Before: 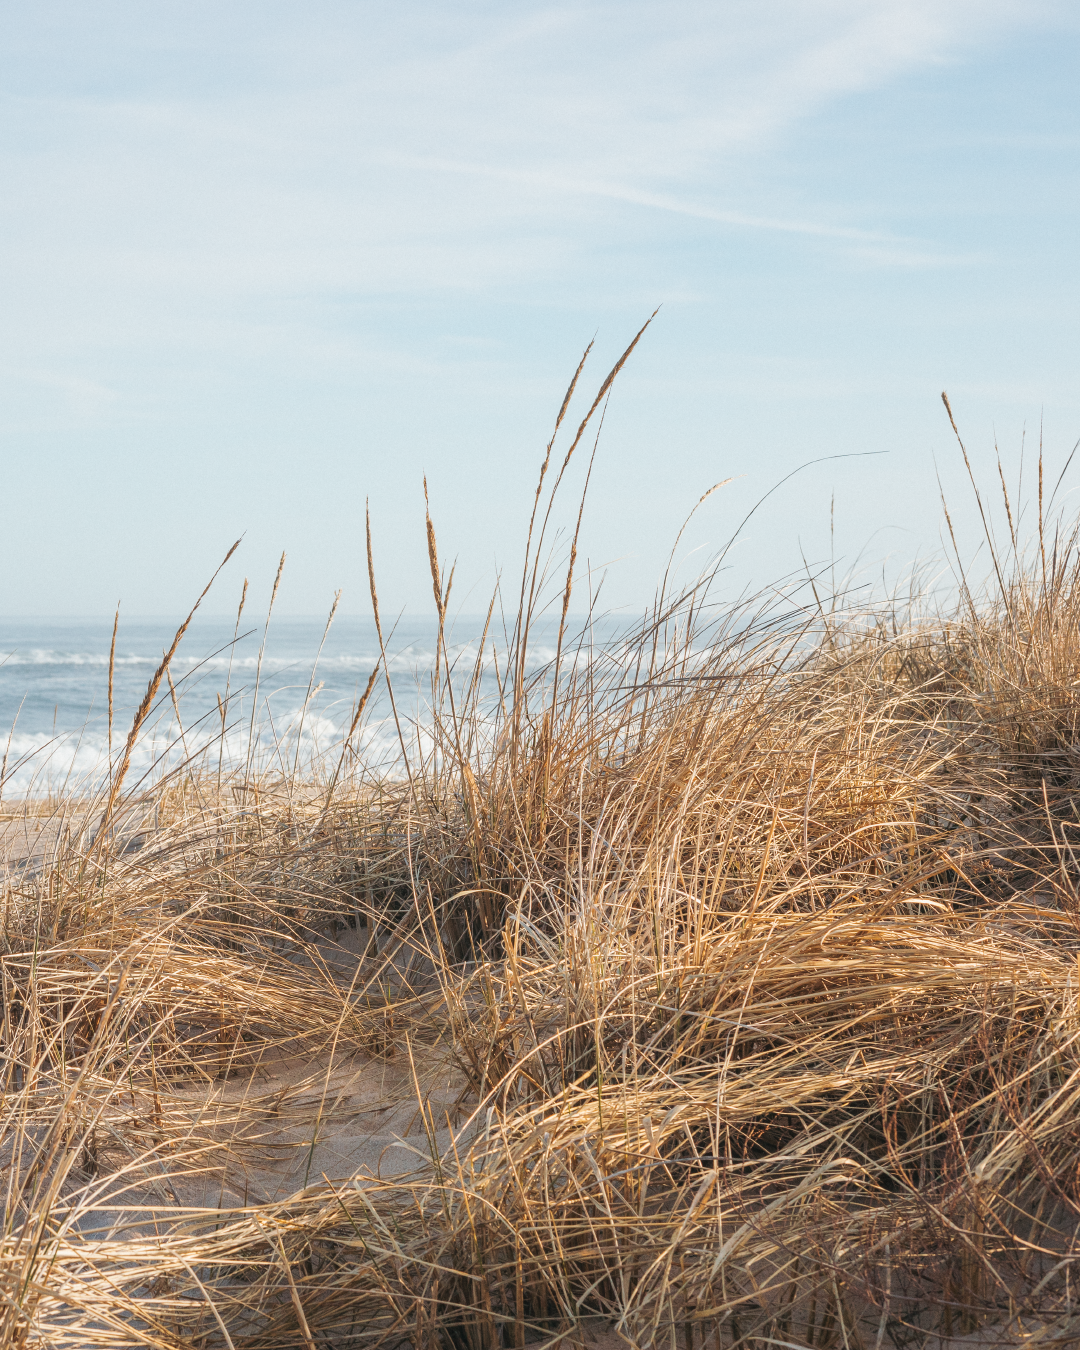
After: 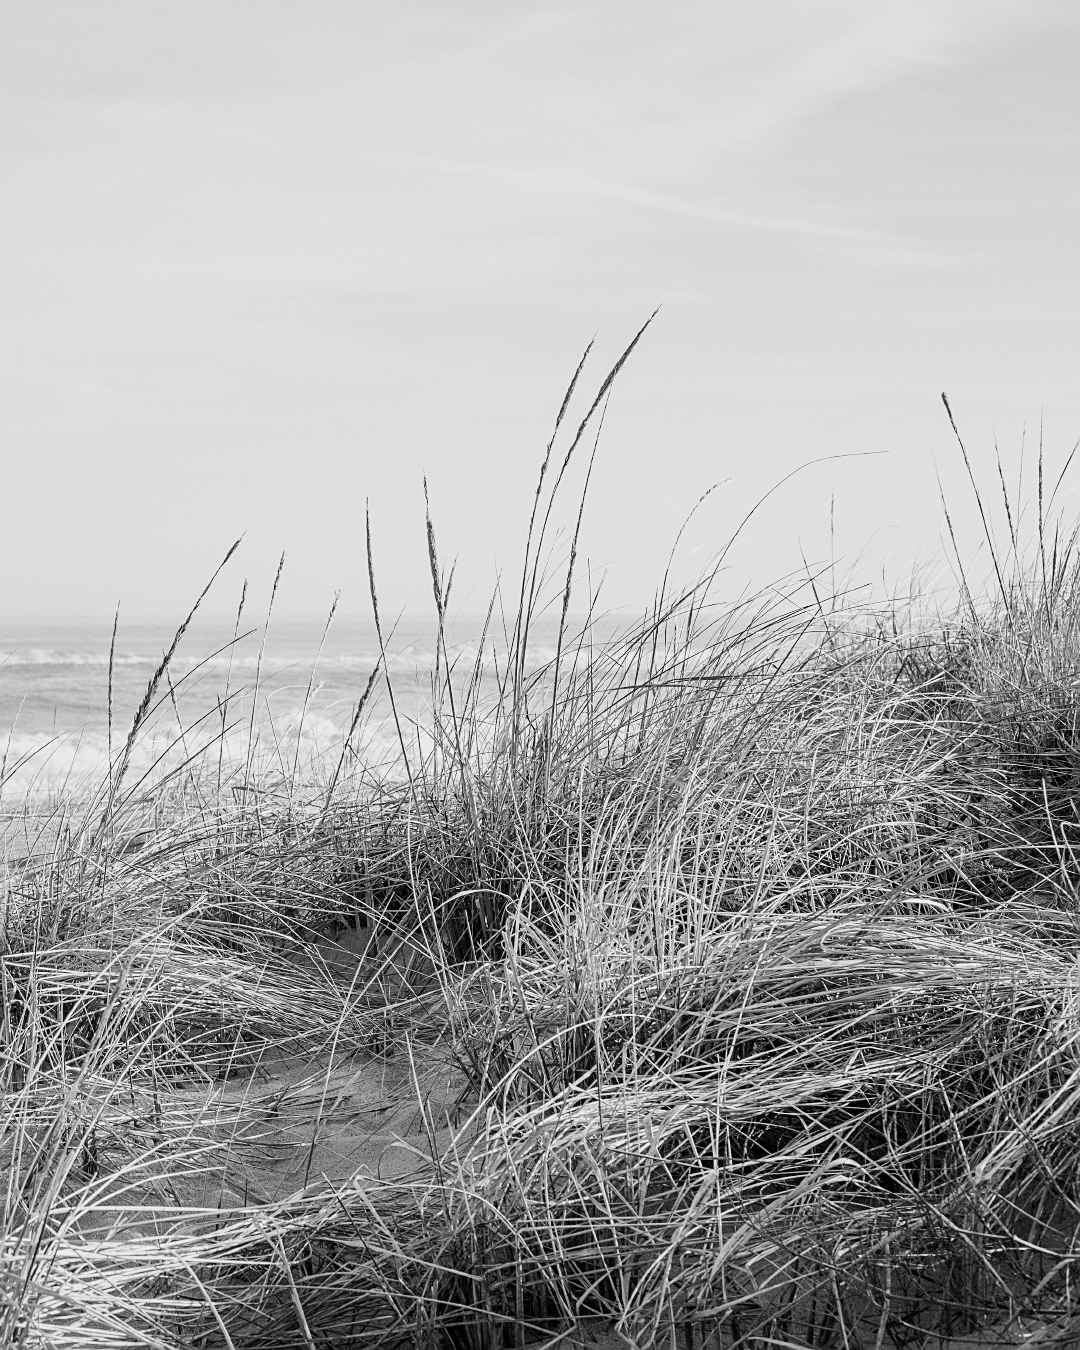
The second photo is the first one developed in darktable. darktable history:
monochrome: on, module defaults
filmic rgb: black relative exposure -16 EV, white relative exposure 6.29 EV, hardness 5.1, contrast 1.35
sharpen: on, module defaults
